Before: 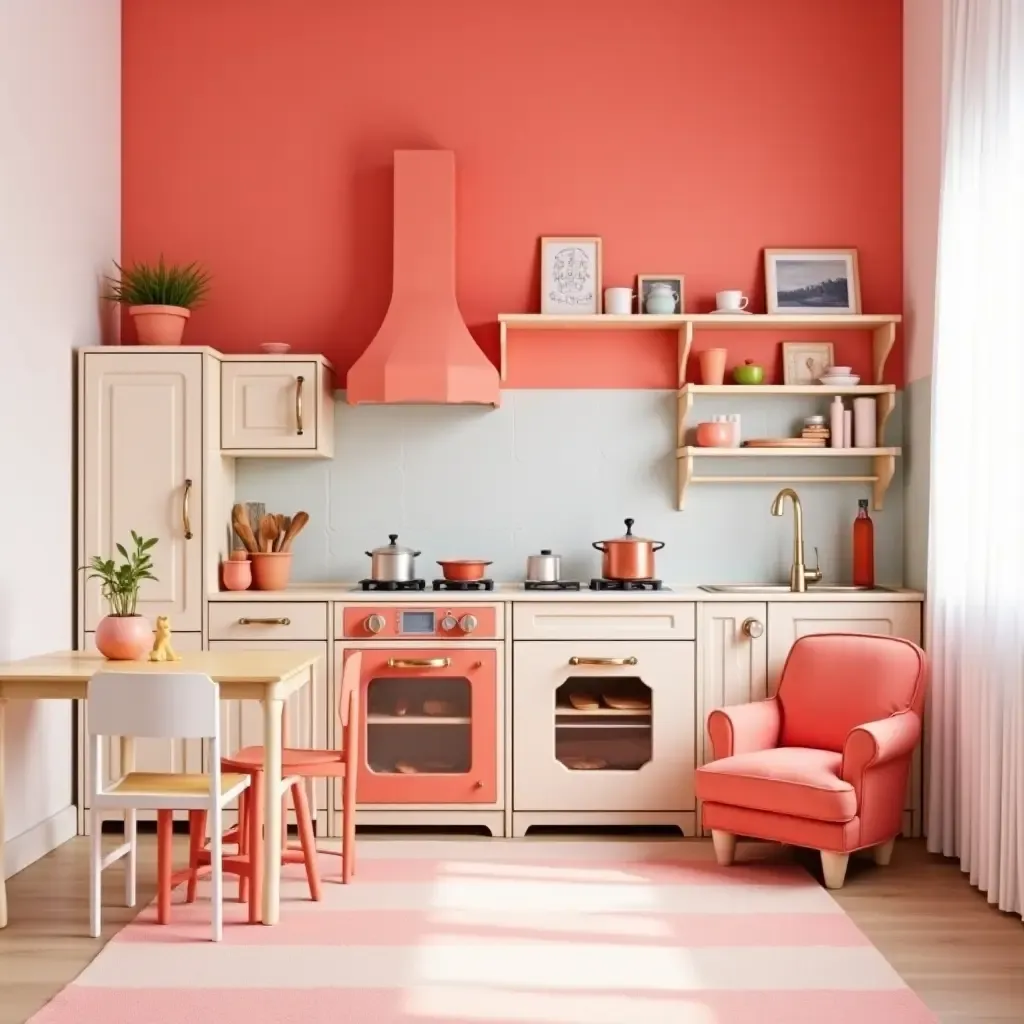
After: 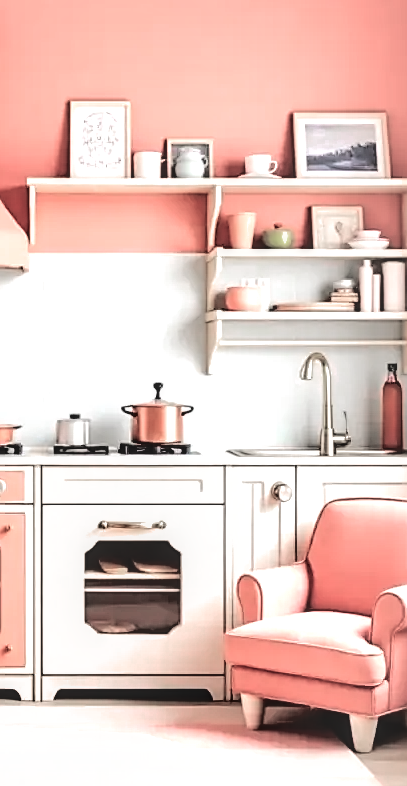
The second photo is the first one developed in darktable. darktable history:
exposure: black level correction -0.07, exposure 0.502 EV, compensate highlight preservation false
tone equalizer: -7 EV 0.161 EV, -6 EV 0.57 EV, -5 EV 1.12 EV, -4 EV 1.3 EV, -3 EV 1.17 EV, -2 EV 0.6 EV, -1 EV 0.162 EV, edges refinement/feathering 500, mask exposure compensation -1.57 EV, preserve details no
contrast brightness saturation: contrast 0.299
shadows and highlights: radius 105.69, shadows 40.38, highlights -72.47, low approximation 0.01, soften with gaussian
sharpen: on, module defaults
local contrast: on, module defaults
crop: left 46.042%, top 13.366%, right 14.129%, bottom 9.838%
color zones: curves: ch0 [(0, 0.613) (0.01, 0.613) (0.245, 0.448) (0.498, 0.529) (0.642, 0.665) (0.879, 0.777) (0.99, 0.613)]; ch1 [(0, 0.272) (0.219, 0.127) (0.724, 0.346)]
